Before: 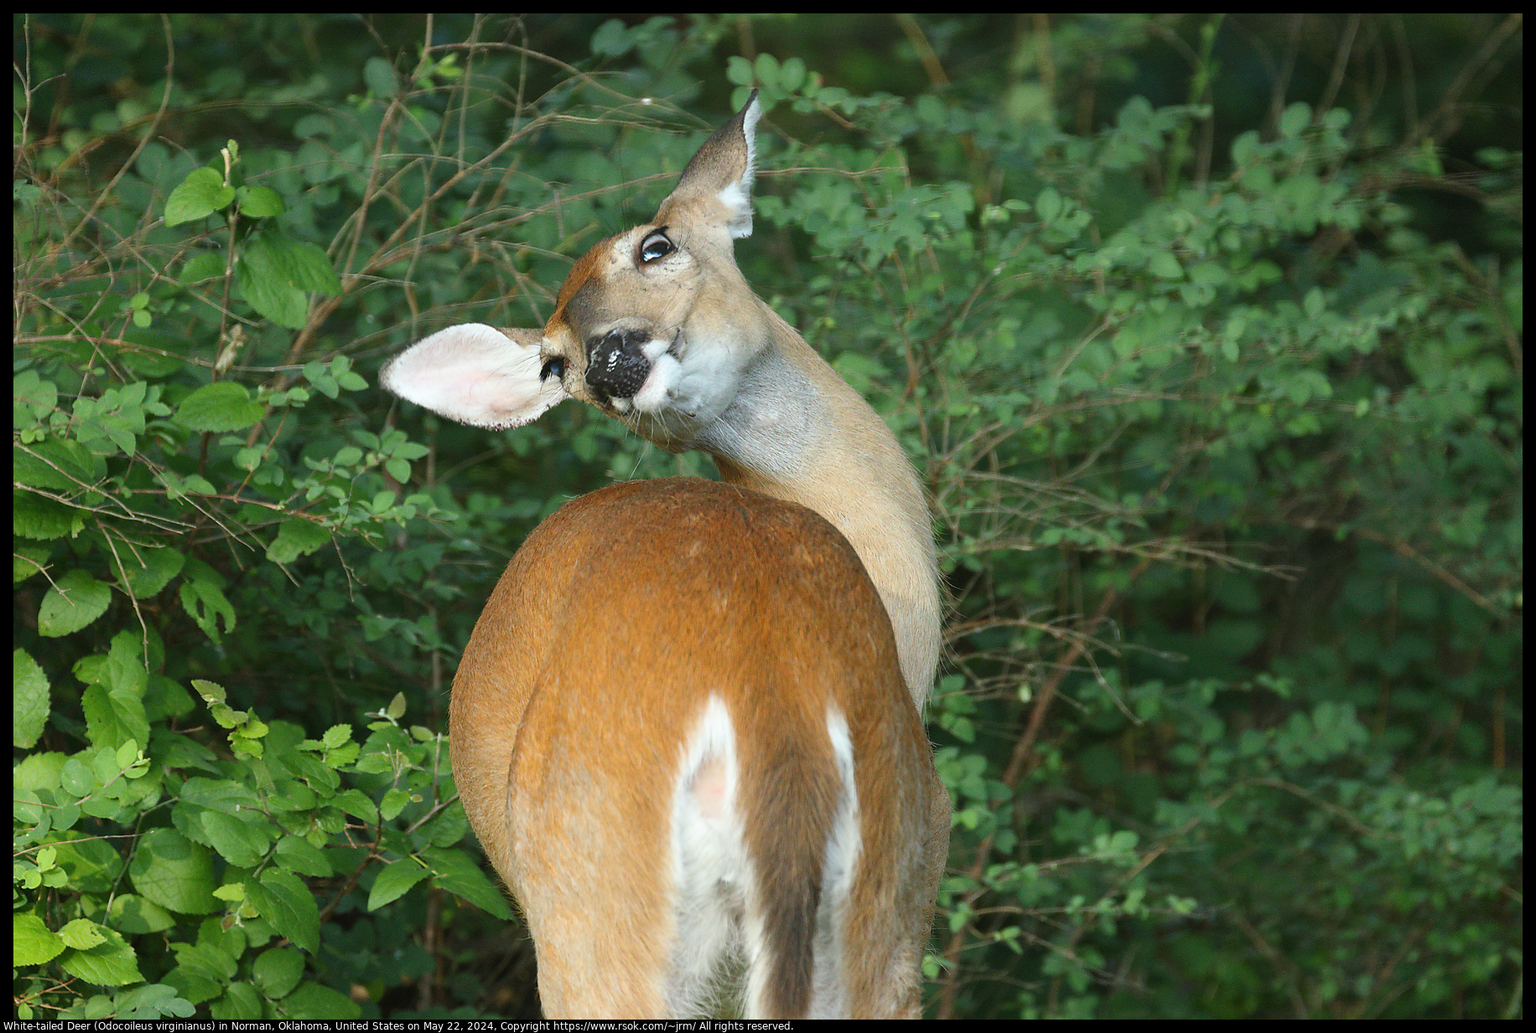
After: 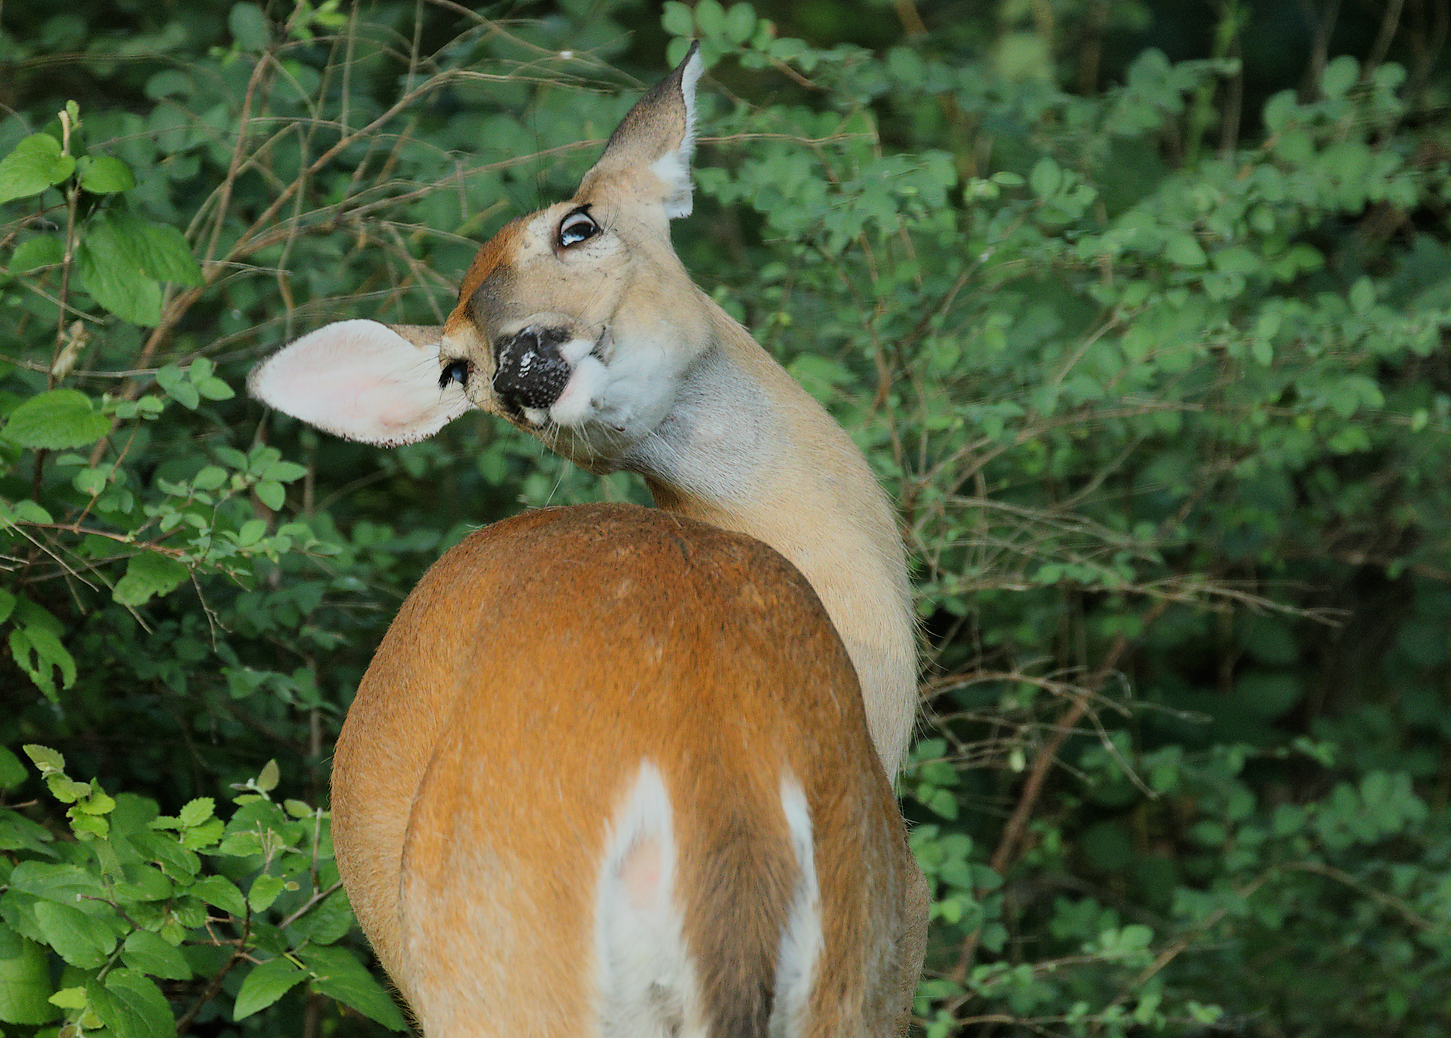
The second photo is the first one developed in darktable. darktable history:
filmic rgb: black relative exposure -7.15 EV, white relative exposure 5.36 EV, hardness 3.02, color science v6 (2022)
crop: left 11.225%, top 5.381%, right 9.565%, bottom 10.314%
